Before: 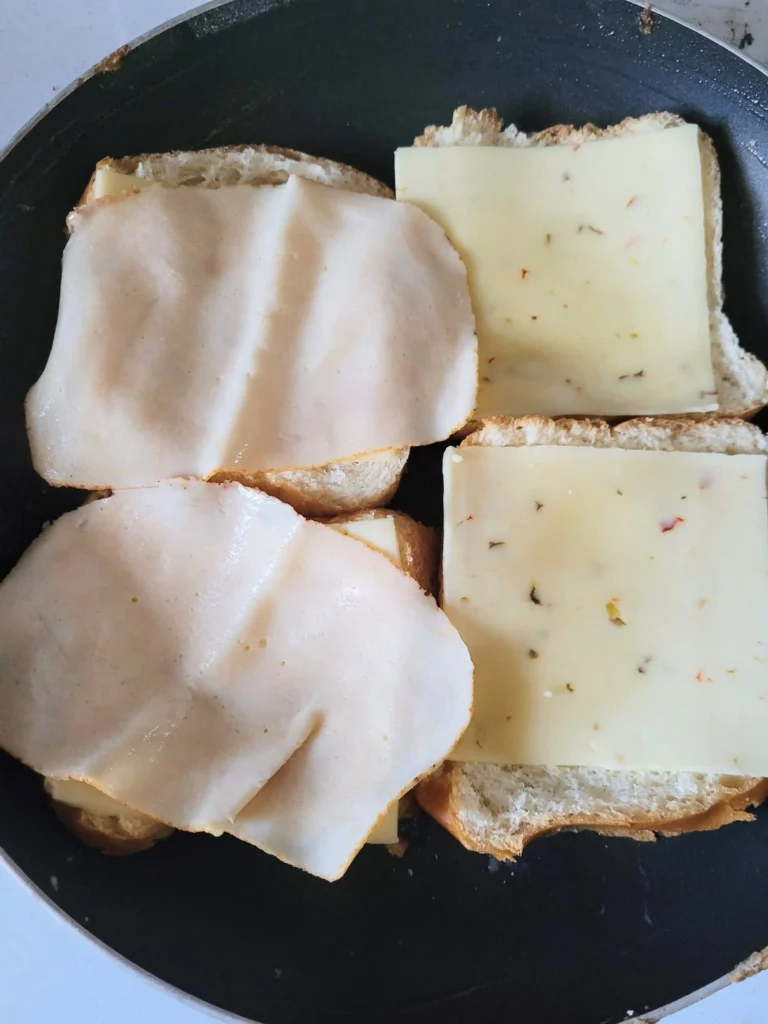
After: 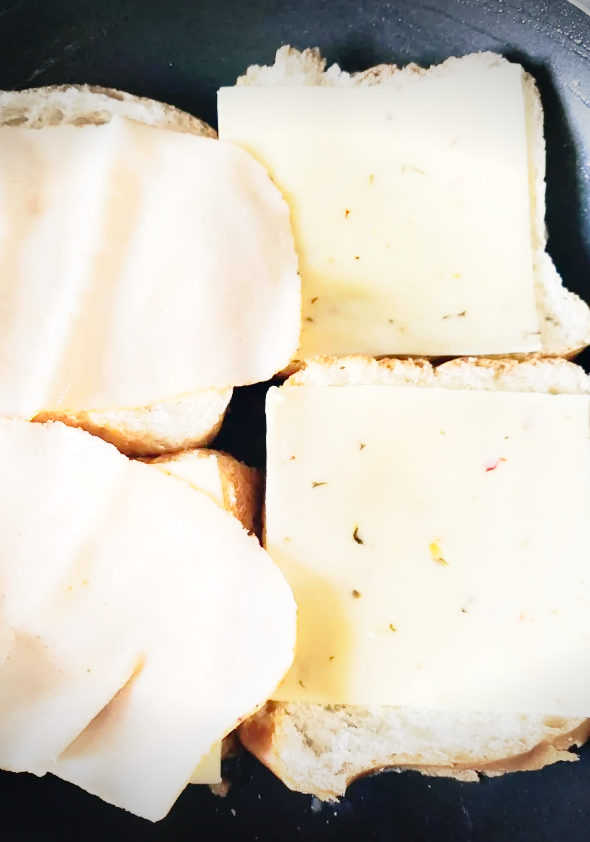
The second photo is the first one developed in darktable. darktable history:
shadows and highlights: shadows 25.32, white point adjustment -3.08, highlights -29.83
contrast brightness saturation: contrast 0.219
crop: left 23.116%, top 5.873%, bottom 11.819%
exposure: black level correction 0, exposure 1.001 EV, compensate highlight preservation false
vignetting: fall-off start 100.6%, width/height ratio 1.323
color correction: highlights a* 0.43, highlights b* 2.69, shadows a* -0.805, shadows b* -4.59
base curve: curves: ch0 [(0, 0) (0.028, 0.03) (0.121, 0.232) (0.46, 0.748) (0.859, 0.968) (1, 1)], preserve colors none
